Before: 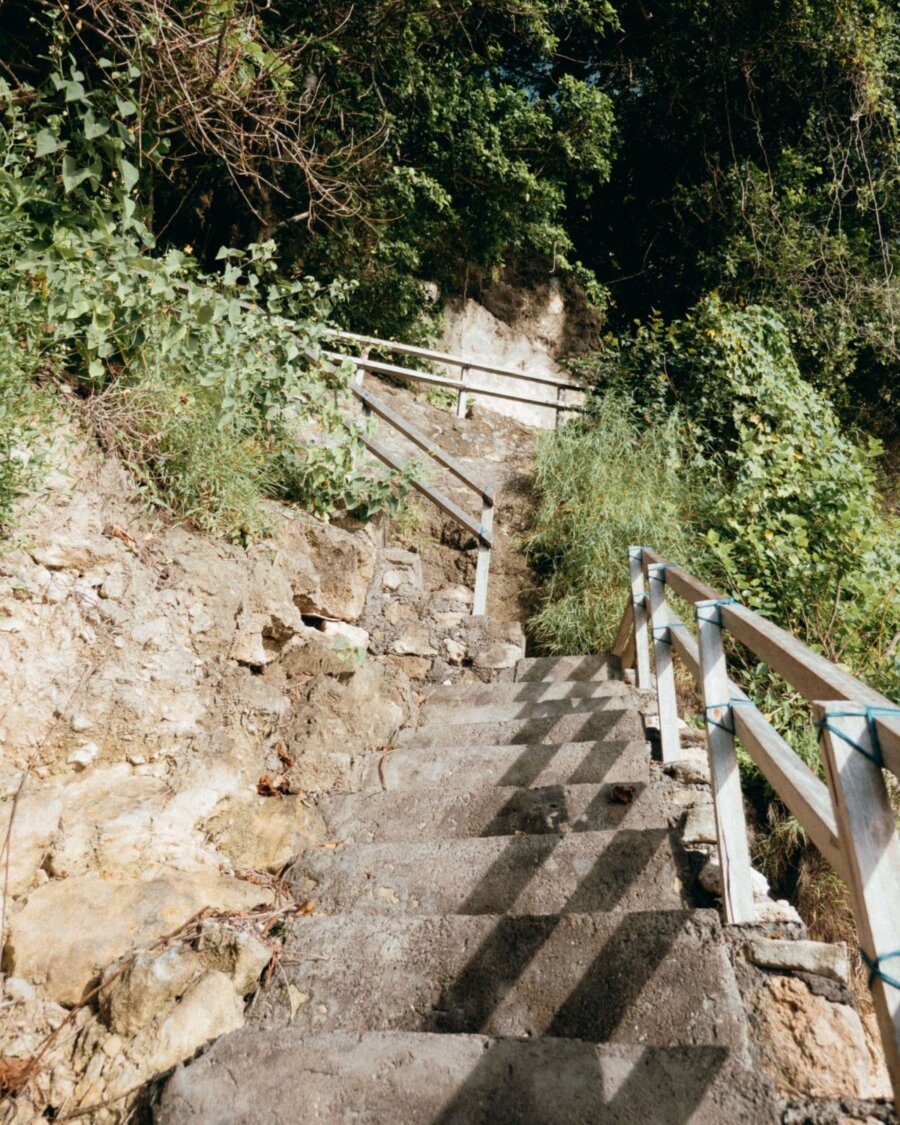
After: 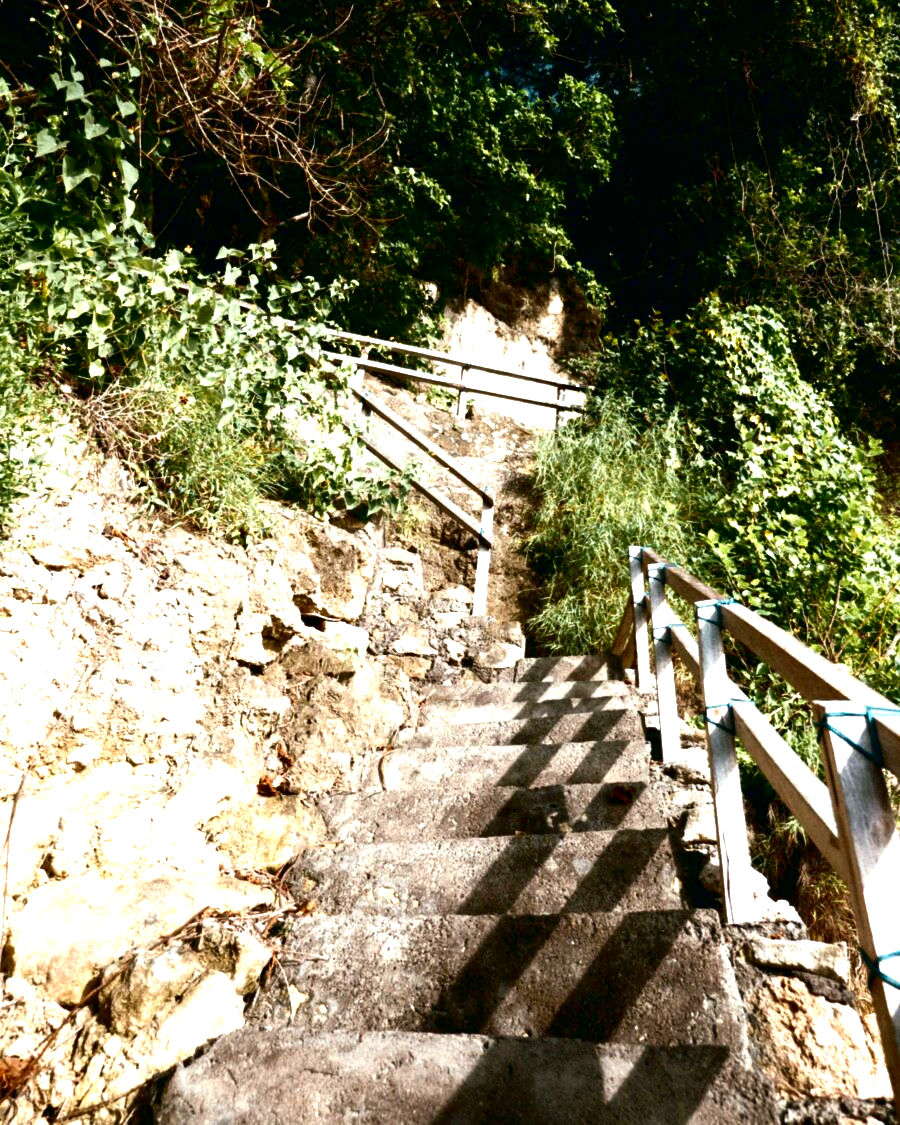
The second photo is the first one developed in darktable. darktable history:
contrast brightness saturation: contrast 0.09, brightness -0.59, saturation 0.17
exposure: black level correction 0, exposure 1 EV, compensate exposure bias true, compensate highlight preservation false
